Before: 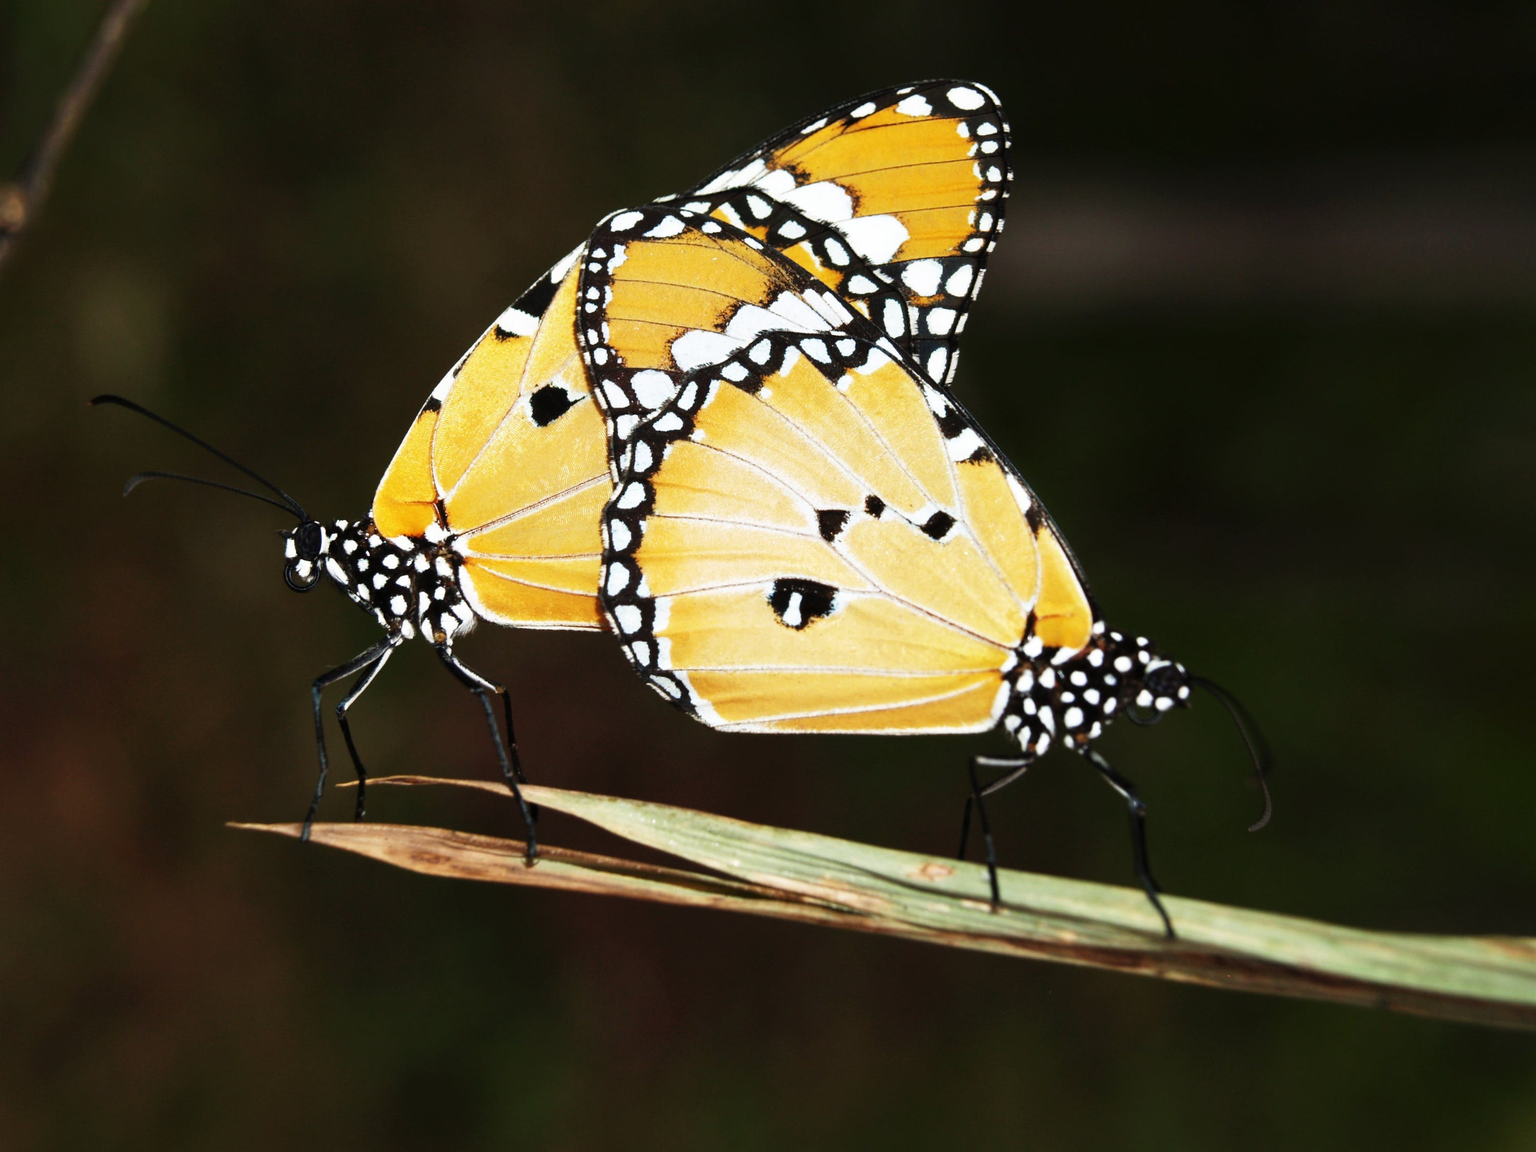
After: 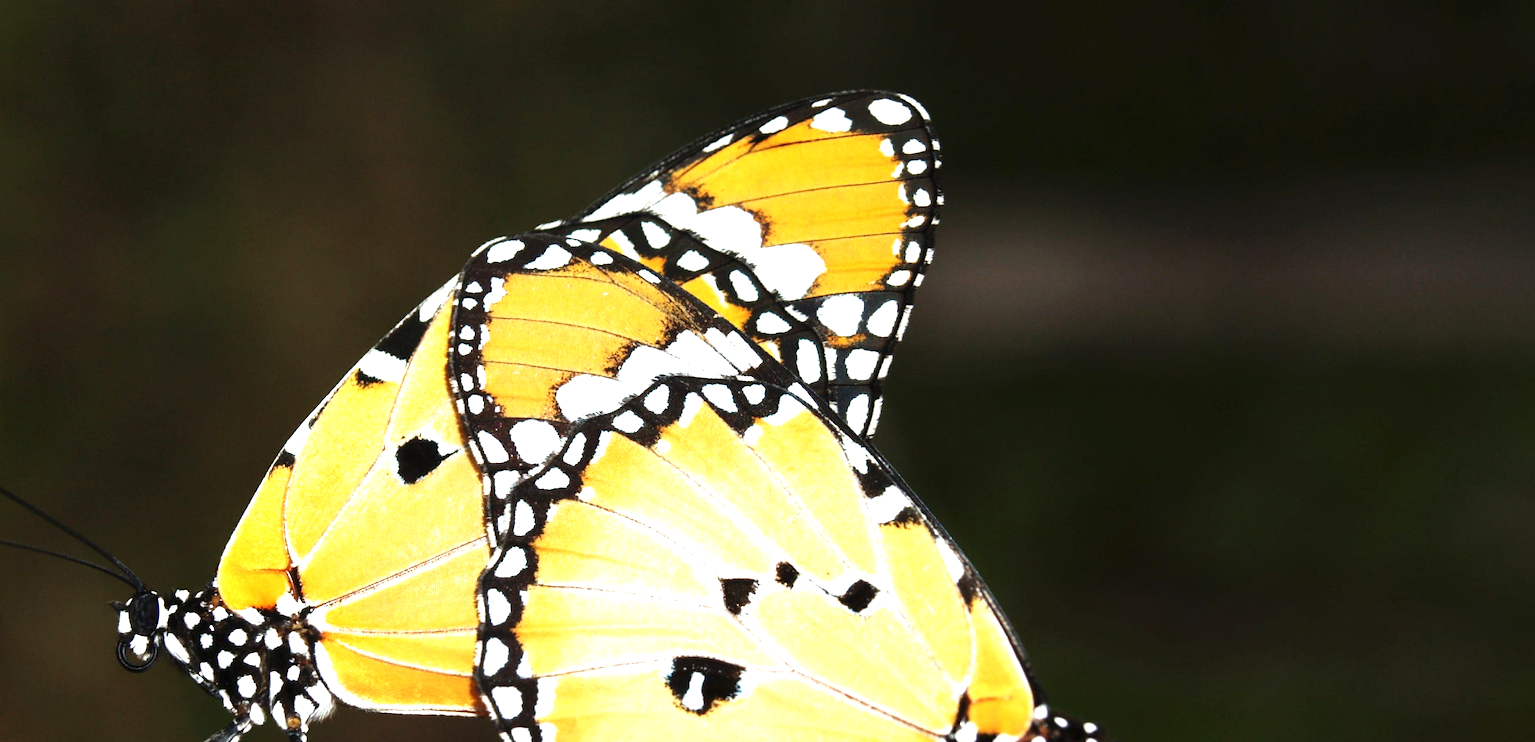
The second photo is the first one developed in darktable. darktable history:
crop and rotate: left 11.814%, bottom 43.181%
exposure: exposure 0.602 EV, compensate highlight preservation false
